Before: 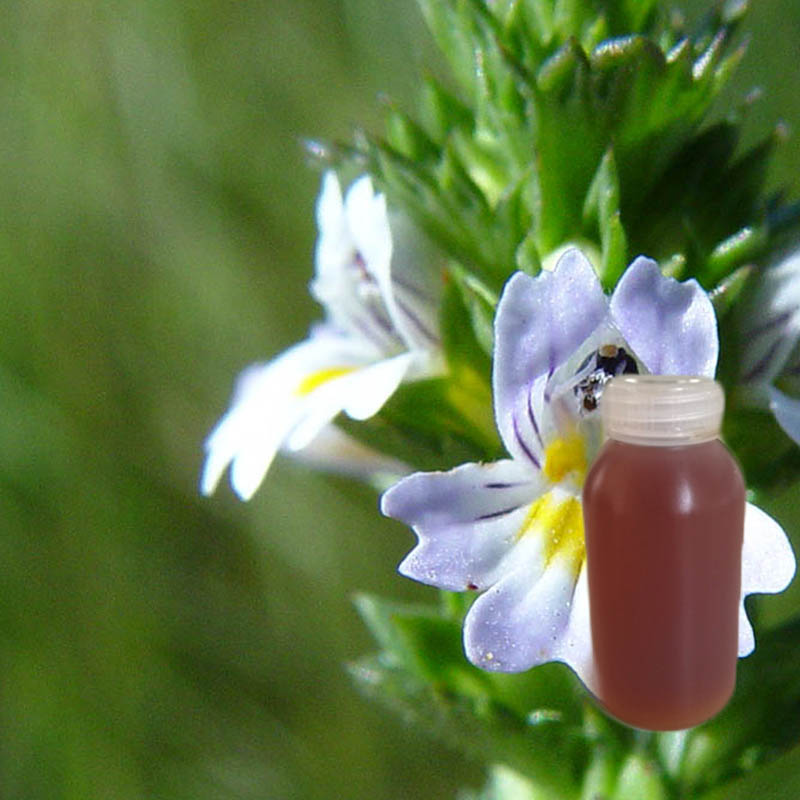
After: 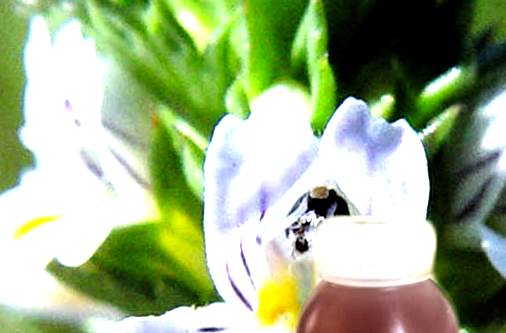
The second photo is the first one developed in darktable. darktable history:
filmic rgb: black relative exposure -5 EV, white relative exposure 3.2 EV, hardness 3.42, contrast 1.2, highlights saturation mix -50%
crop: left 36.005%, top 18.293%, right 0.31%, bottom 38.444%
rotate and perspective: rotation -1°, crop left 0.011, crop right 0.989, crop top 0.025, crop bottom 0.975
levels: levels [0.012, 0.367, 0.697]
